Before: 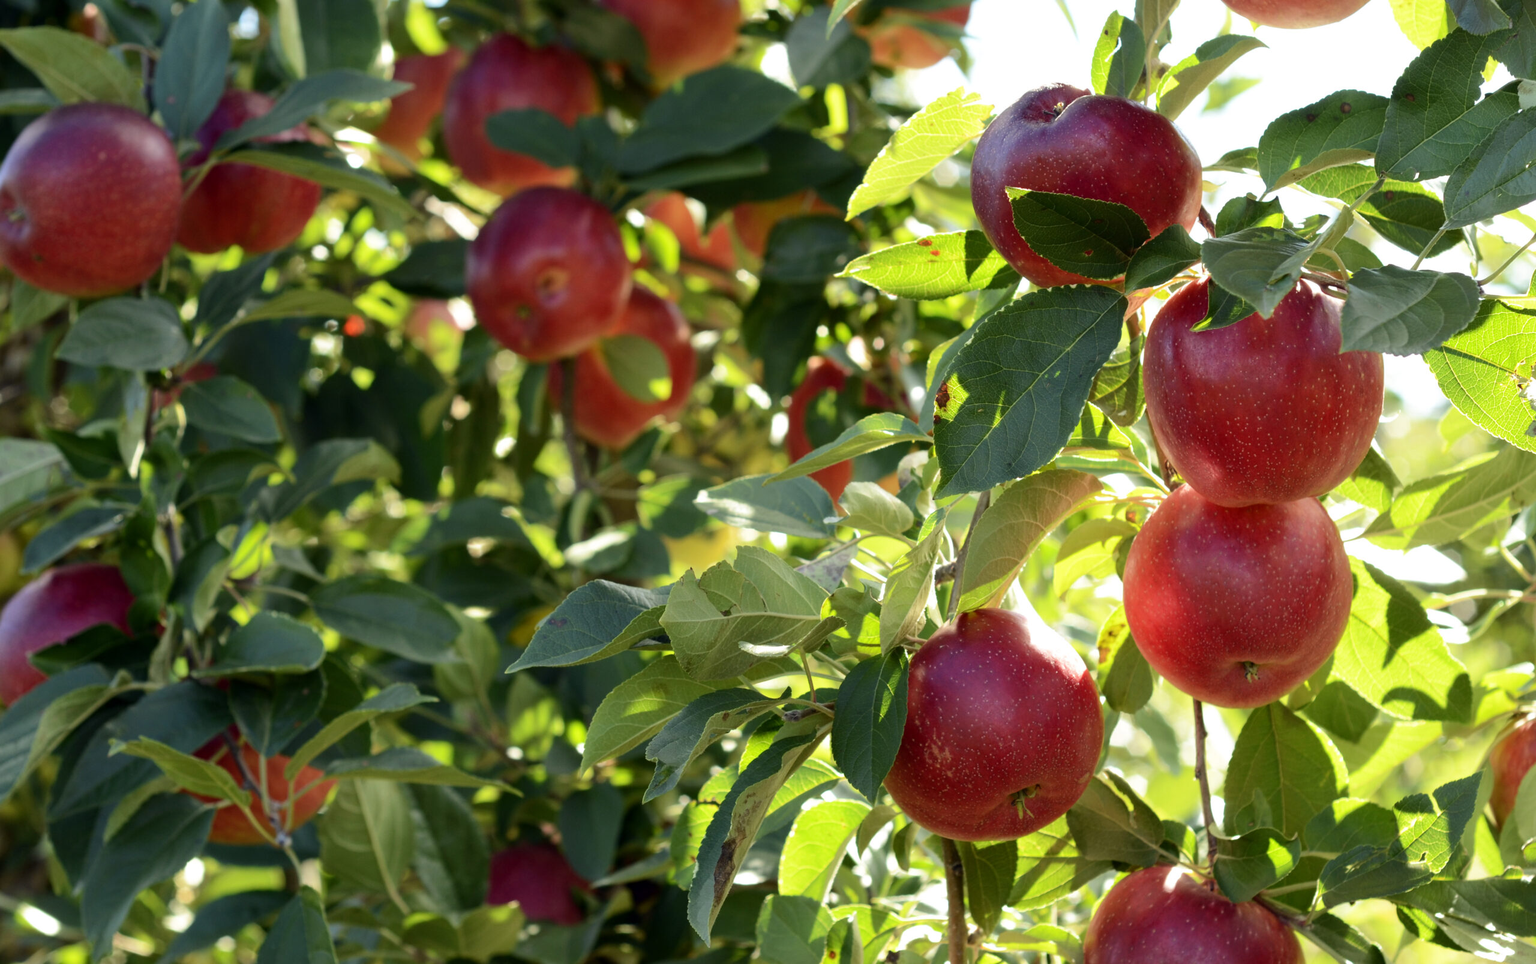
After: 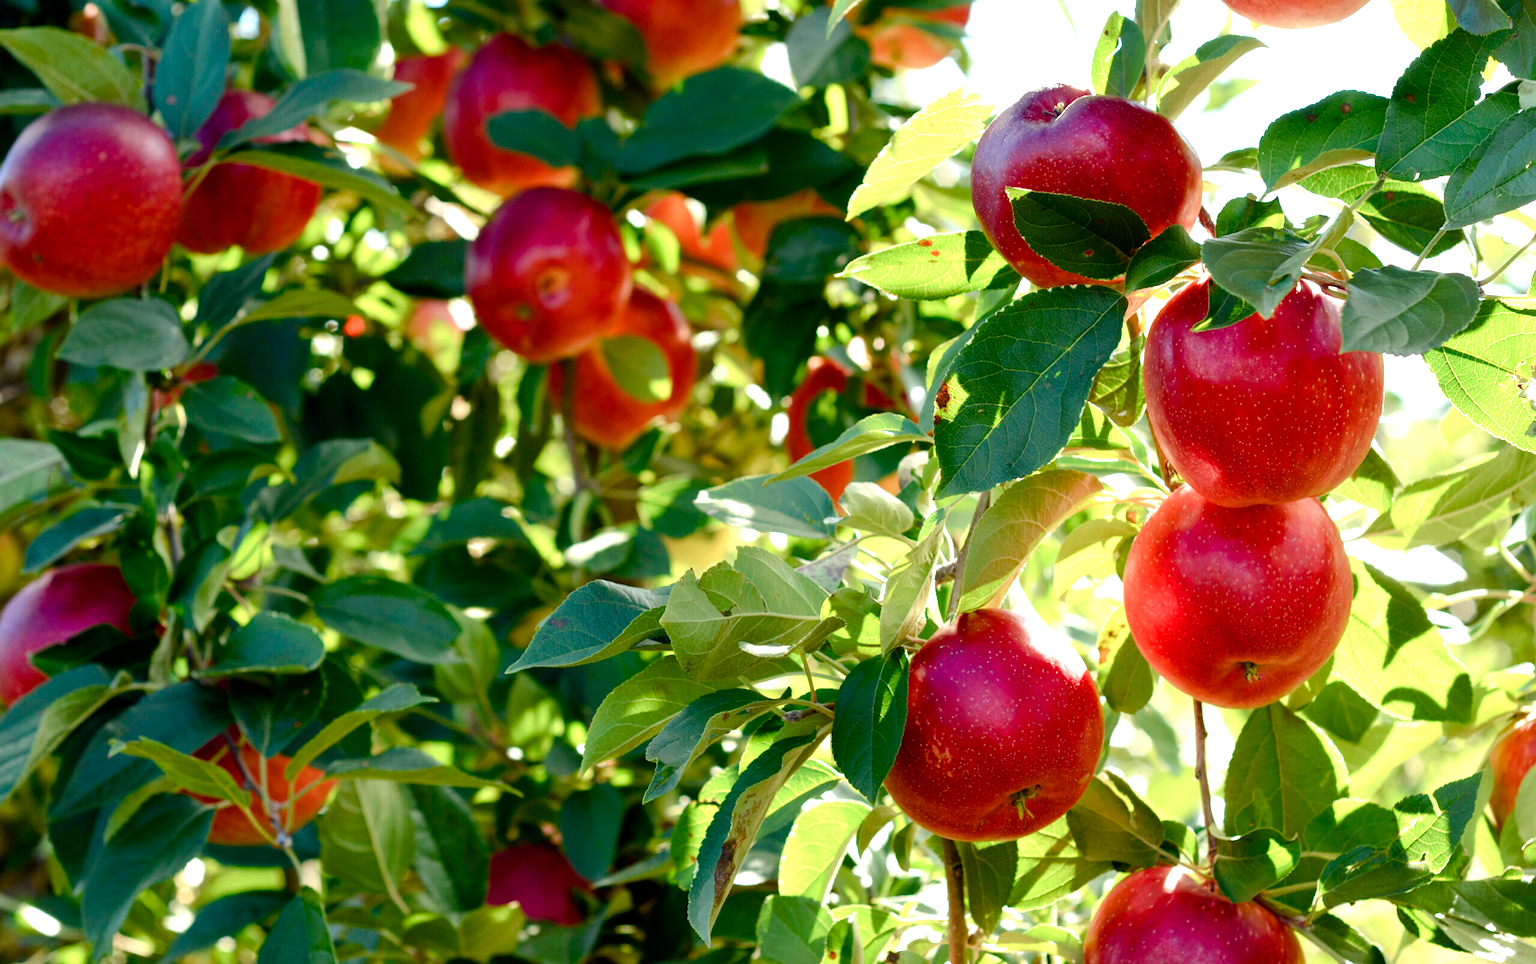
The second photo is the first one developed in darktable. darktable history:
color balance rgb: perceptual saturation grading › global saturation 20%, perceptual saturation grading › highlights -50%, perceptual saturation grading › shadows 30%, perceptual brilliance grading › global brilliance 10%, perceptual brilliance grading › shadows 15%
white balance: emerald 1
